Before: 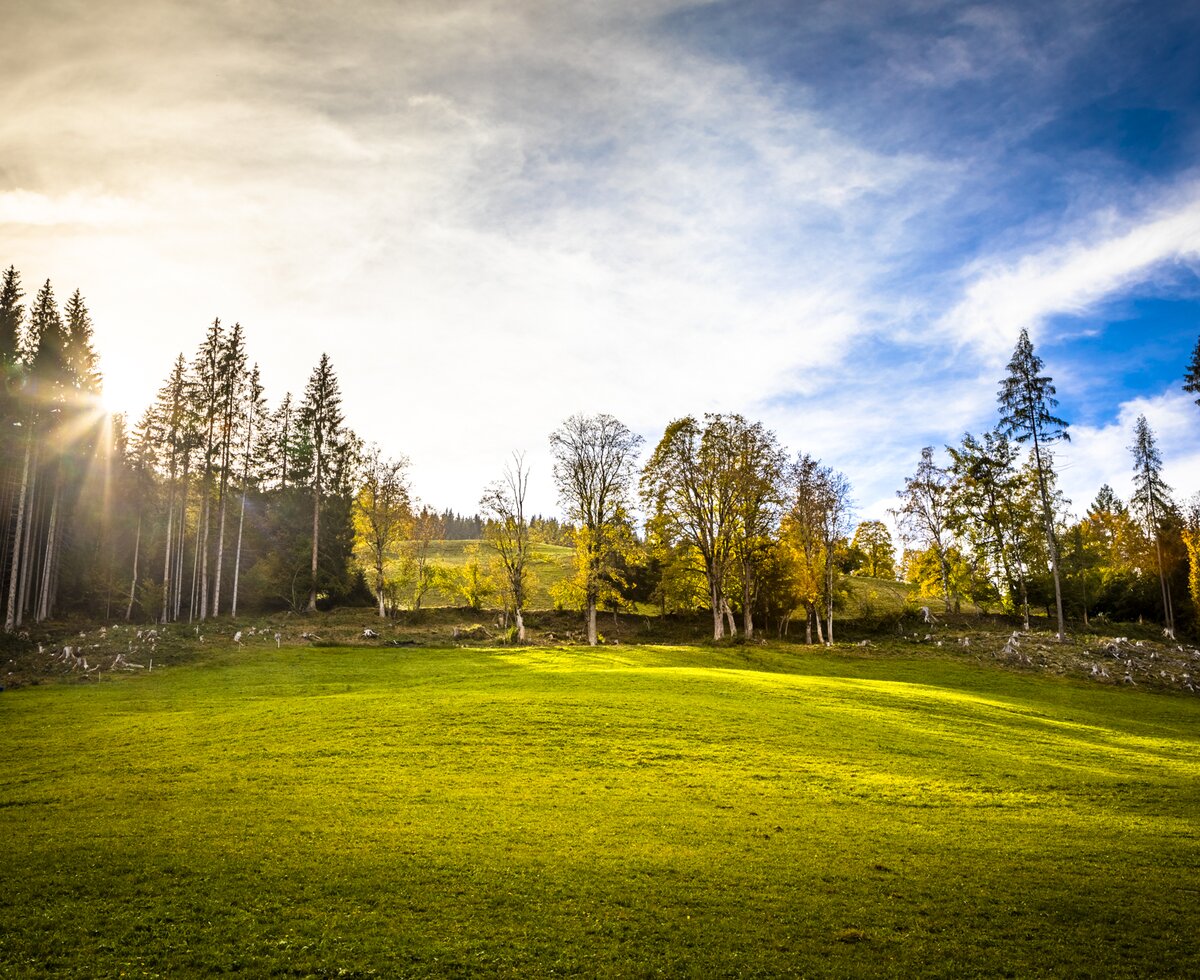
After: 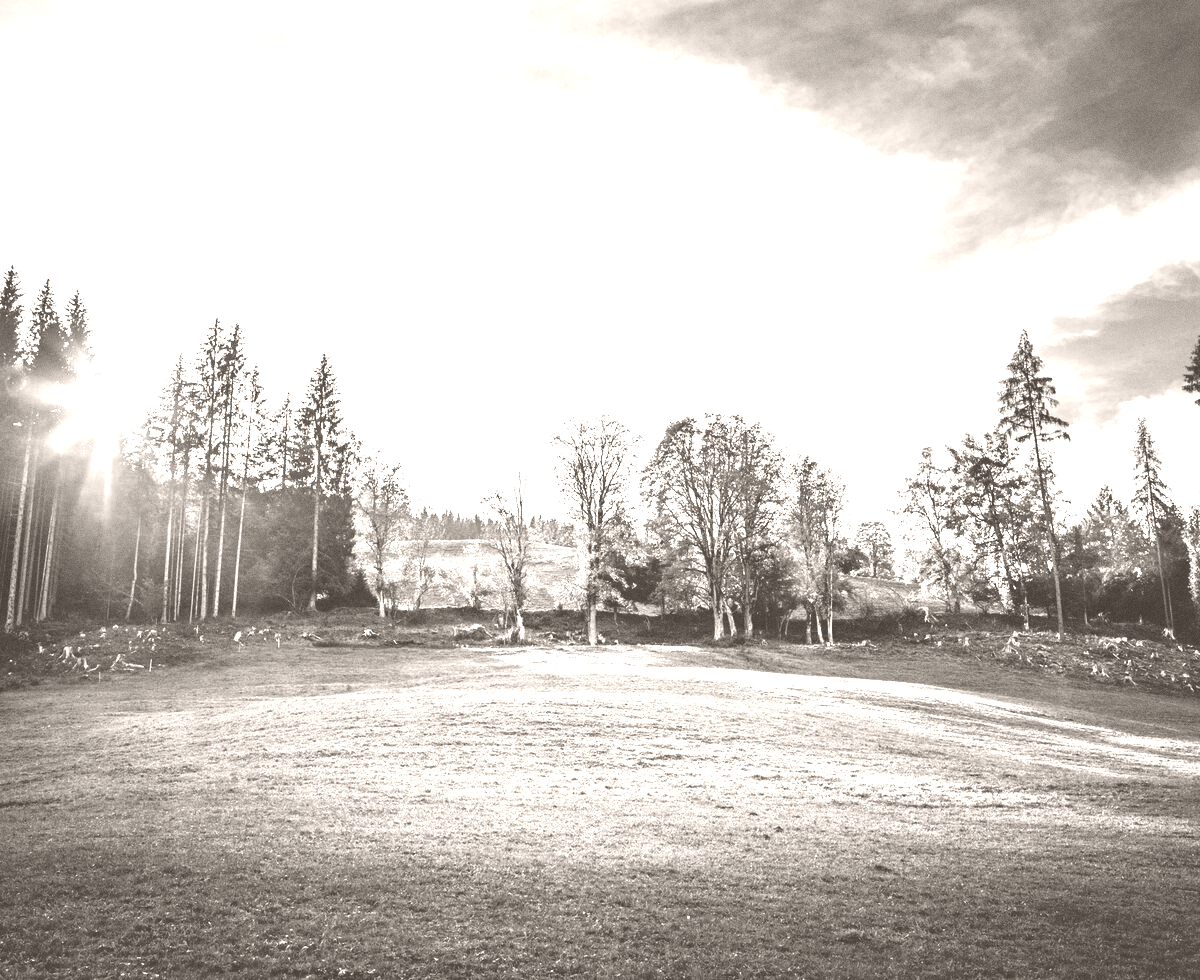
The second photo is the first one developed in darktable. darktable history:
tone equalizer: -8 EV -0.75 EV, -7 EV -0.7 EV, -6 EV -0.6 EV, -5 EV -0.4 EV, -3 EV 0.4 EV, -2 EV 0.6 EV, -1 EV 0.7 EV, +0 EV 0.75 EV, edges refinement/feathering 500, mask exposure compensation -1.57 EV, preserve details no
colorize: hue 34.49°, saturation 35.33%, source mix 100%, lightness 55%, version 1
exposure: black level correction 0.009, exposure -0.637 EV, compensate highlight preservation false
grain: coarseness 0.09 ISO
white balance: red 1.188, blue 1.11
